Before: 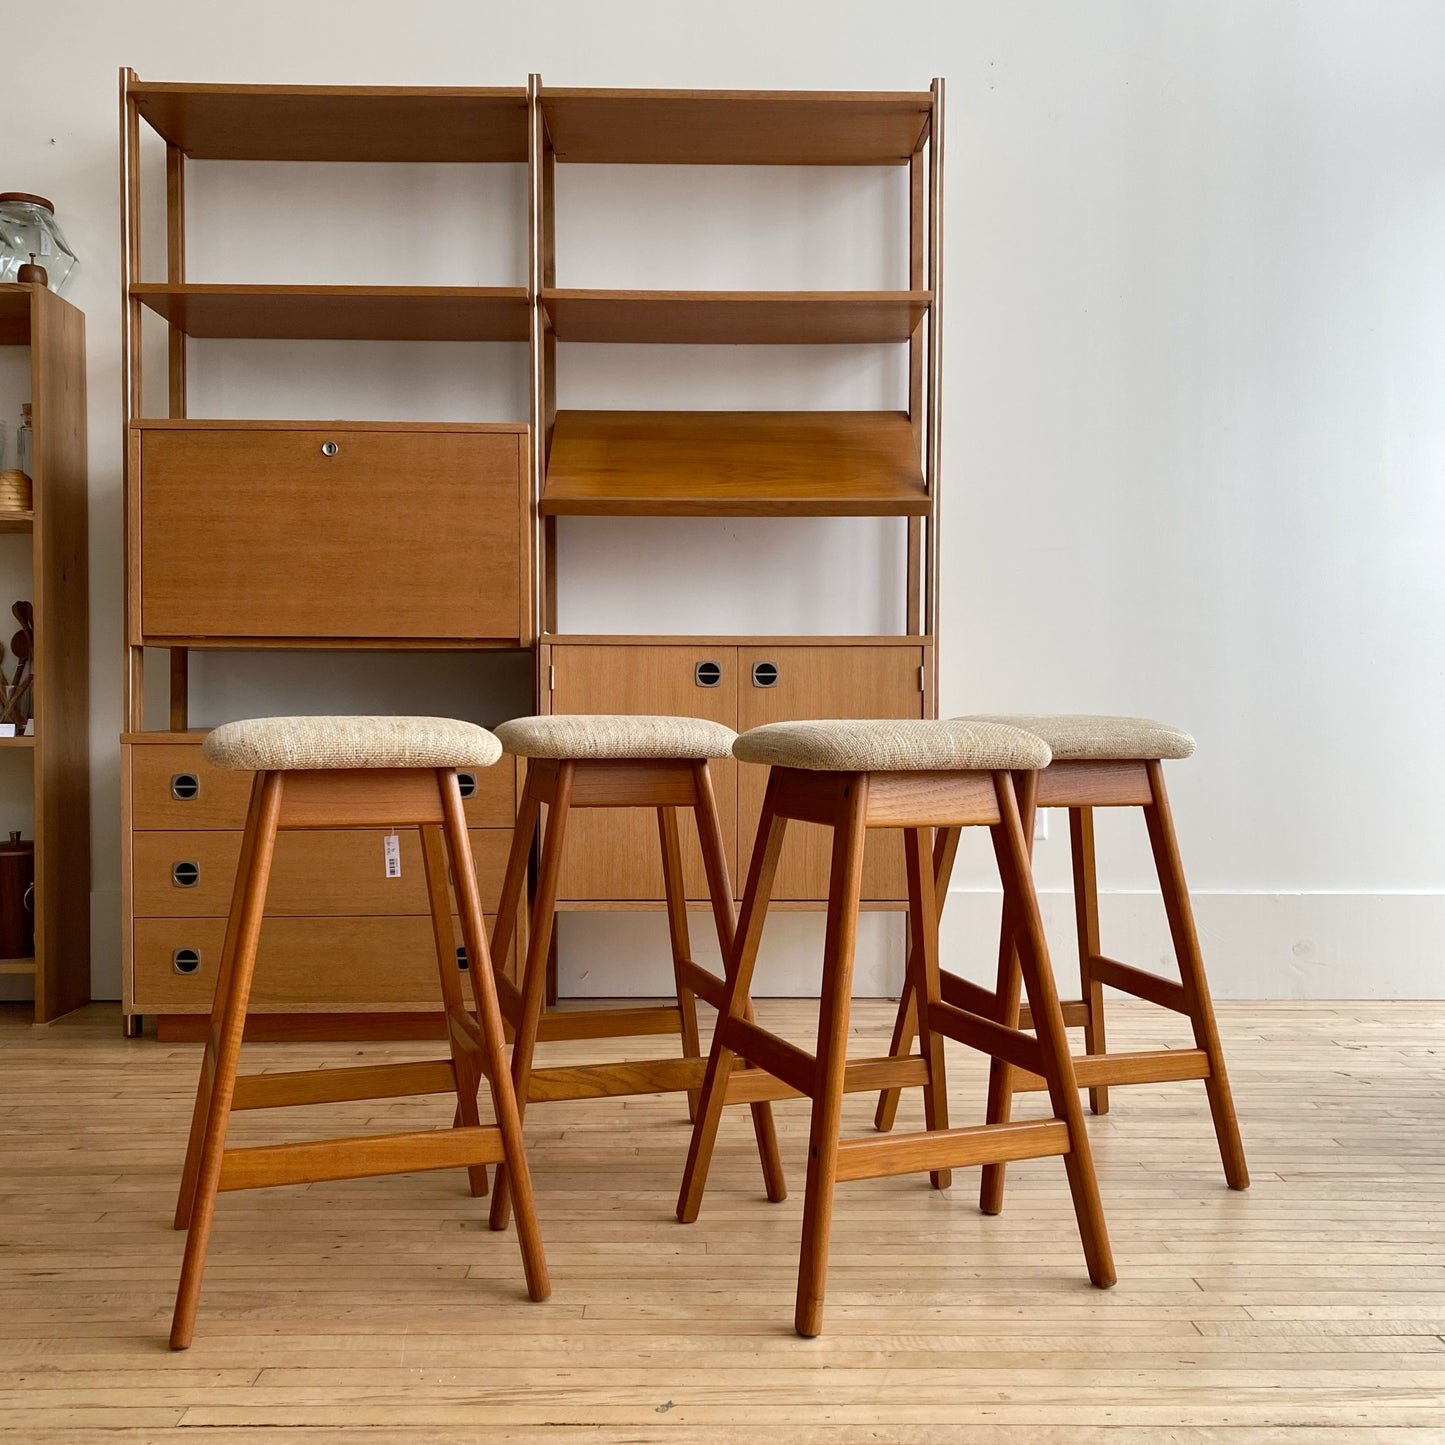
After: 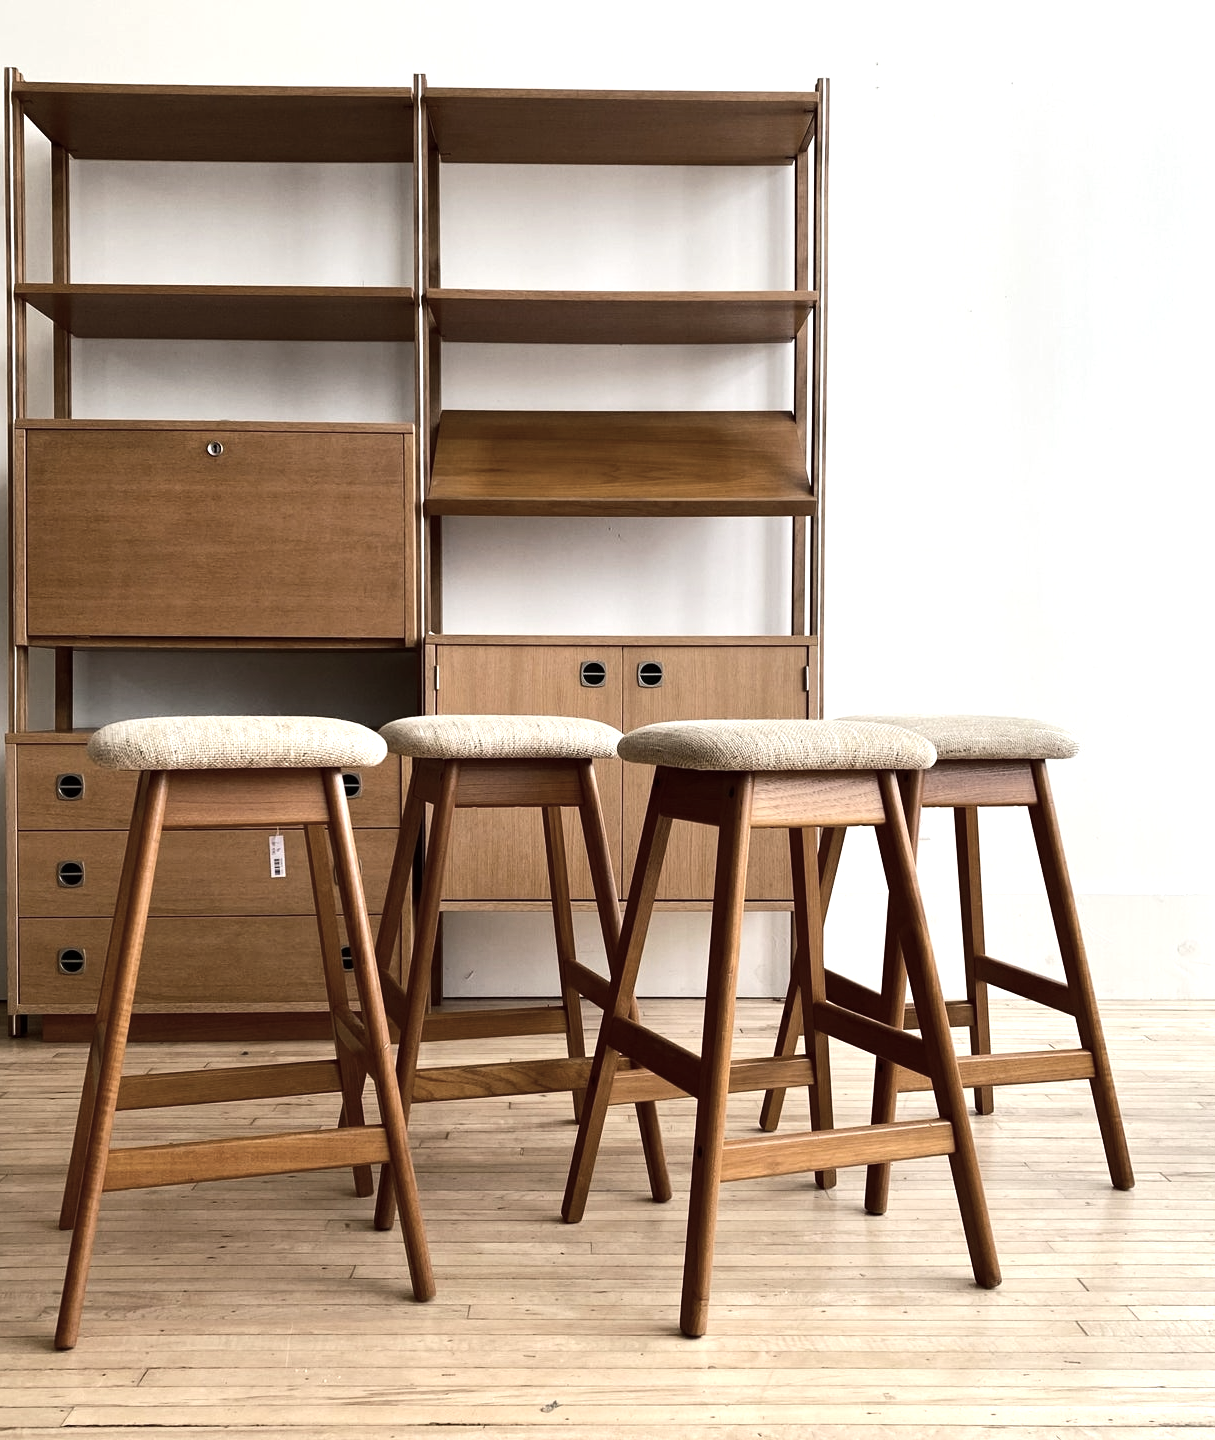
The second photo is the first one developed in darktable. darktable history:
contrast brightness saturation: contrast 0.1, saturation -0.36
crop: left 8.026%, right 7.374%
tone equalizer: -8 EV -0.75 EV, -7 EV -0.7 EV, -6 EV -0.6 EV, -5 EV -0.4 EV, -3 EV 0.4 EV, -2 EV 0.6 EV, -1 EV 0.7 EV, +0 EV 0.75 EV, edges refinement/feathering 500, mask exposure compensation -1.57 EV, preserve details no
